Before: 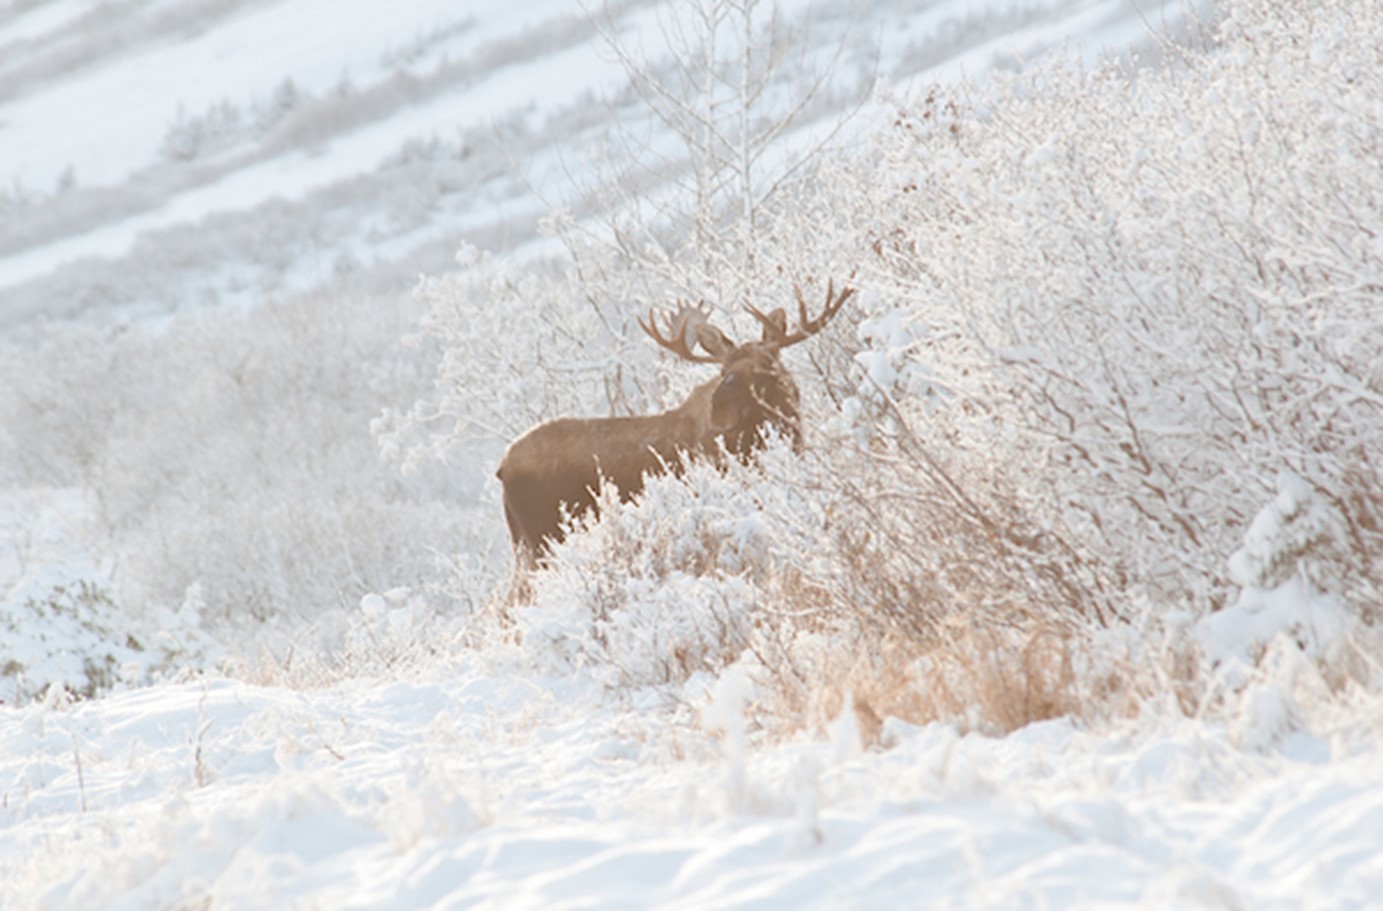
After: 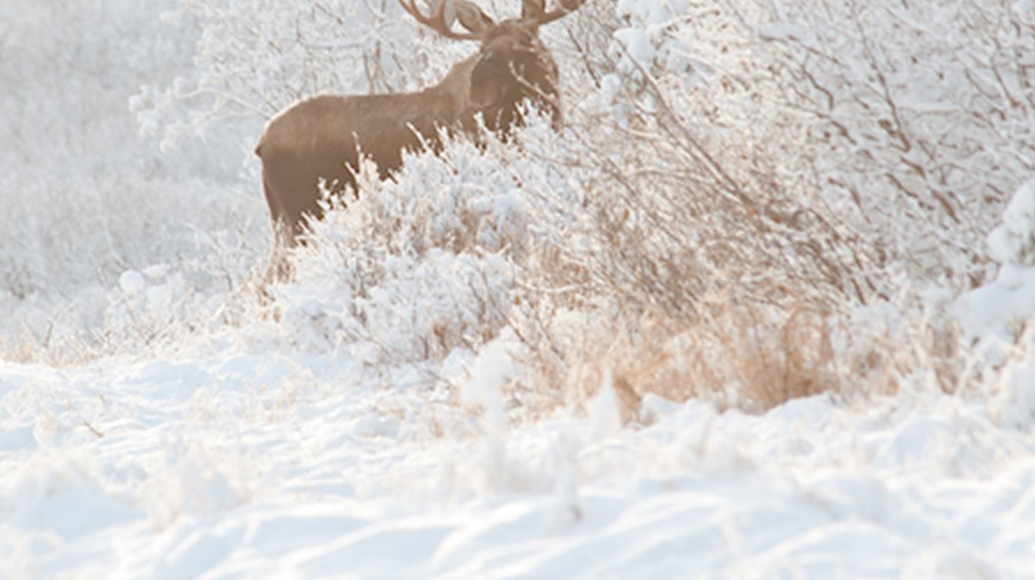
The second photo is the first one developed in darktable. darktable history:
crop and rotate: left 17.445%, top 35.519%, right 7.682%, bottom 0.791%
color zones: curves: ch1 [(0.25, 0.5) (0.747, 0.71)]
